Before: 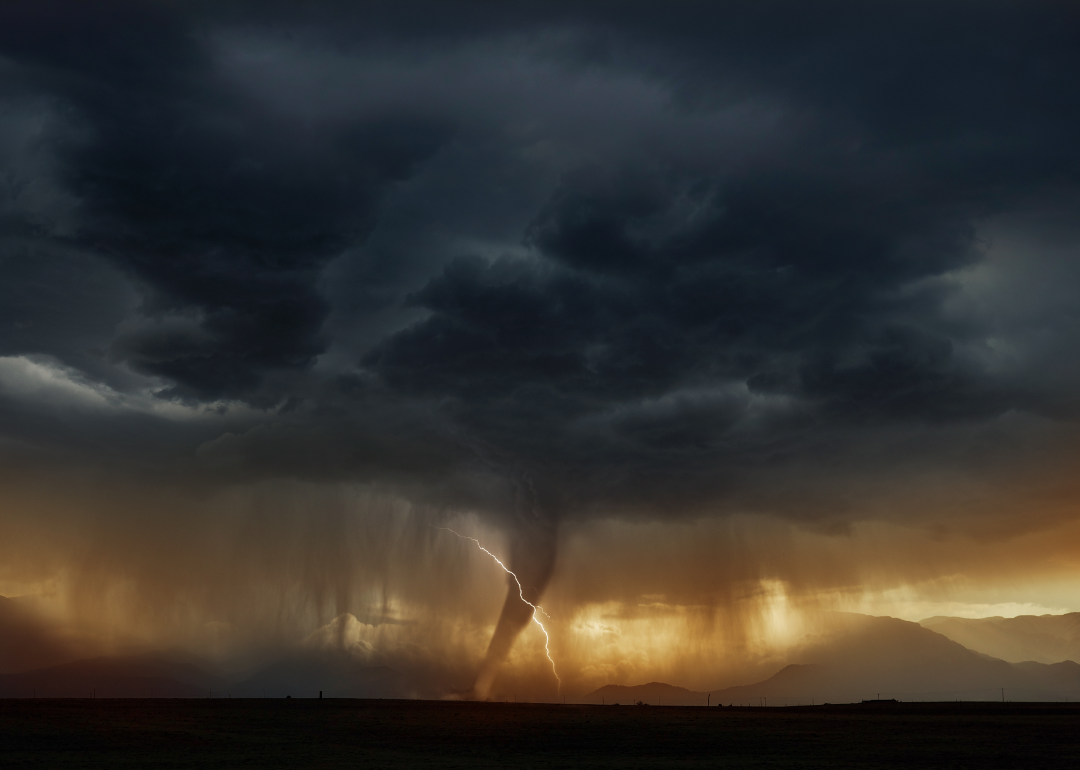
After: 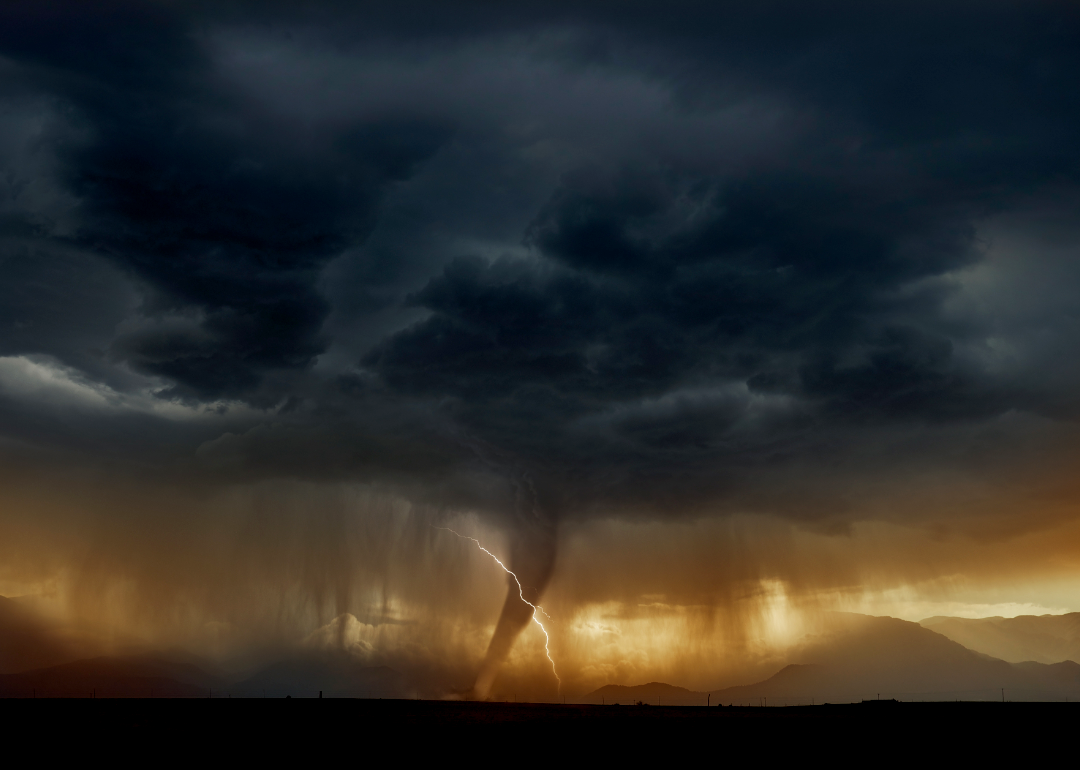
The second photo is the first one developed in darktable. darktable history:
color balance rgb: perceptual saturation grading › global saturation -1.773%, perceptual saturation grading › highlights -7.77%, perceptual saturation grading › mid-tones 7.902%, perceptual saturation grading › shadows 2.934%, global vibrance 19.776%
exposure: black level correction 0.005, exposure 0.003 EV, compensate exposure bias true, compensate highlight preservation false
